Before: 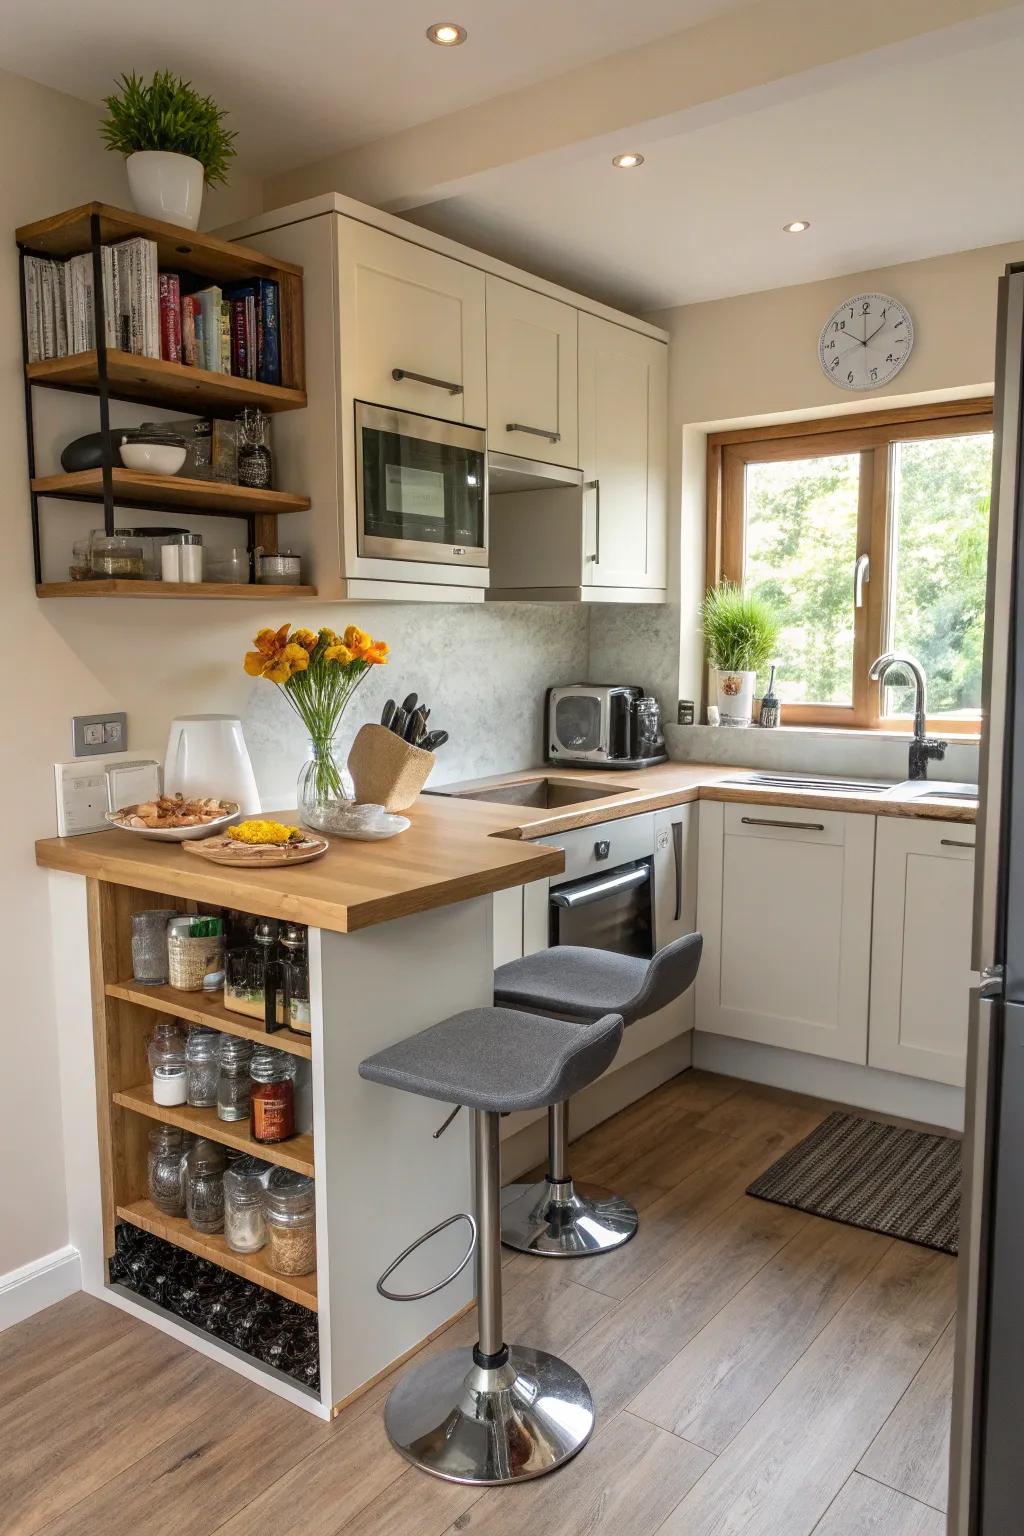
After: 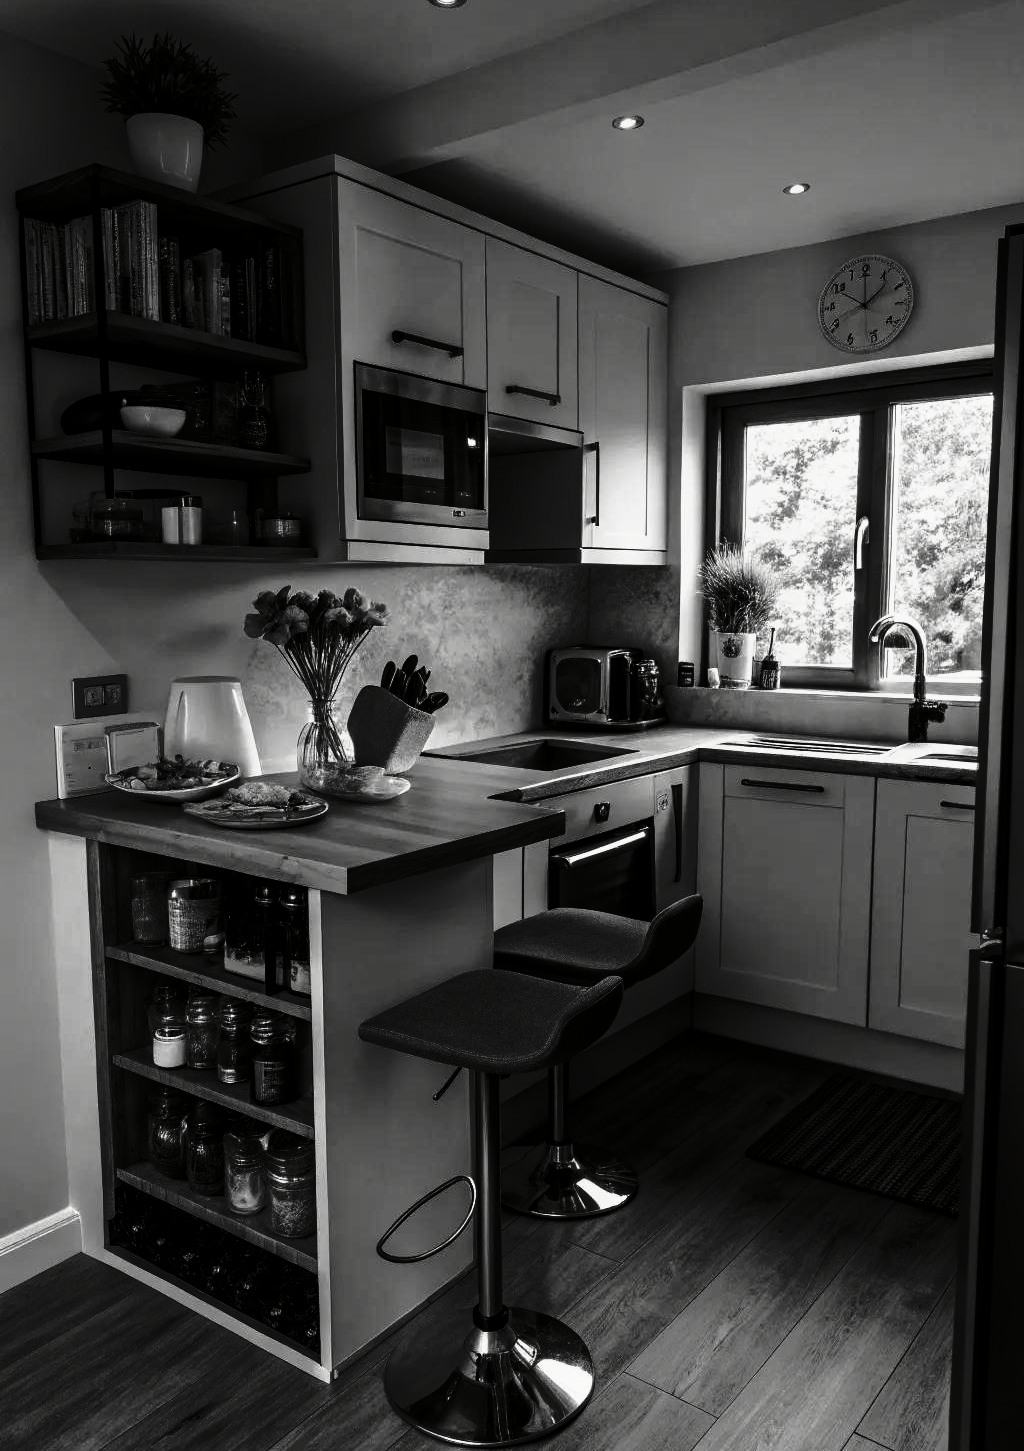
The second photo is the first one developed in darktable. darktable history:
contrast brightness saturation: contrast 0.02, brightness -1, saturation -1
shadows and highlights: shadows 0, highlights 40
crop and rotate: top 2.479%, bottom 3.018%
tone curve: curves: ch0 [(0, 0) (0.168, 0.142) (0.359, 0.44) (0.469, 0.544) (0.634, 0.722) (0.858, 0.903) (1, 0.968)]; ch1 [(0, 0) (0.437, 0.453) (0.472, 0.47) (0.502, 0.502) (0.54, 0.534) (0.57, 0.592) (0.618, 0.66) (0.699, 0.749) (0.859, 0.919) (1, 1)]; ch2 [(0, 0) (0.33, 0.301) (0.421, 0.443) (0.476, 0.498) (0.505, 0.503) (0.547, 0.557) (0.586, 0.634) (0.608, 0.676) (1, 1)], color space Lab, independent channels, preserve colors none
